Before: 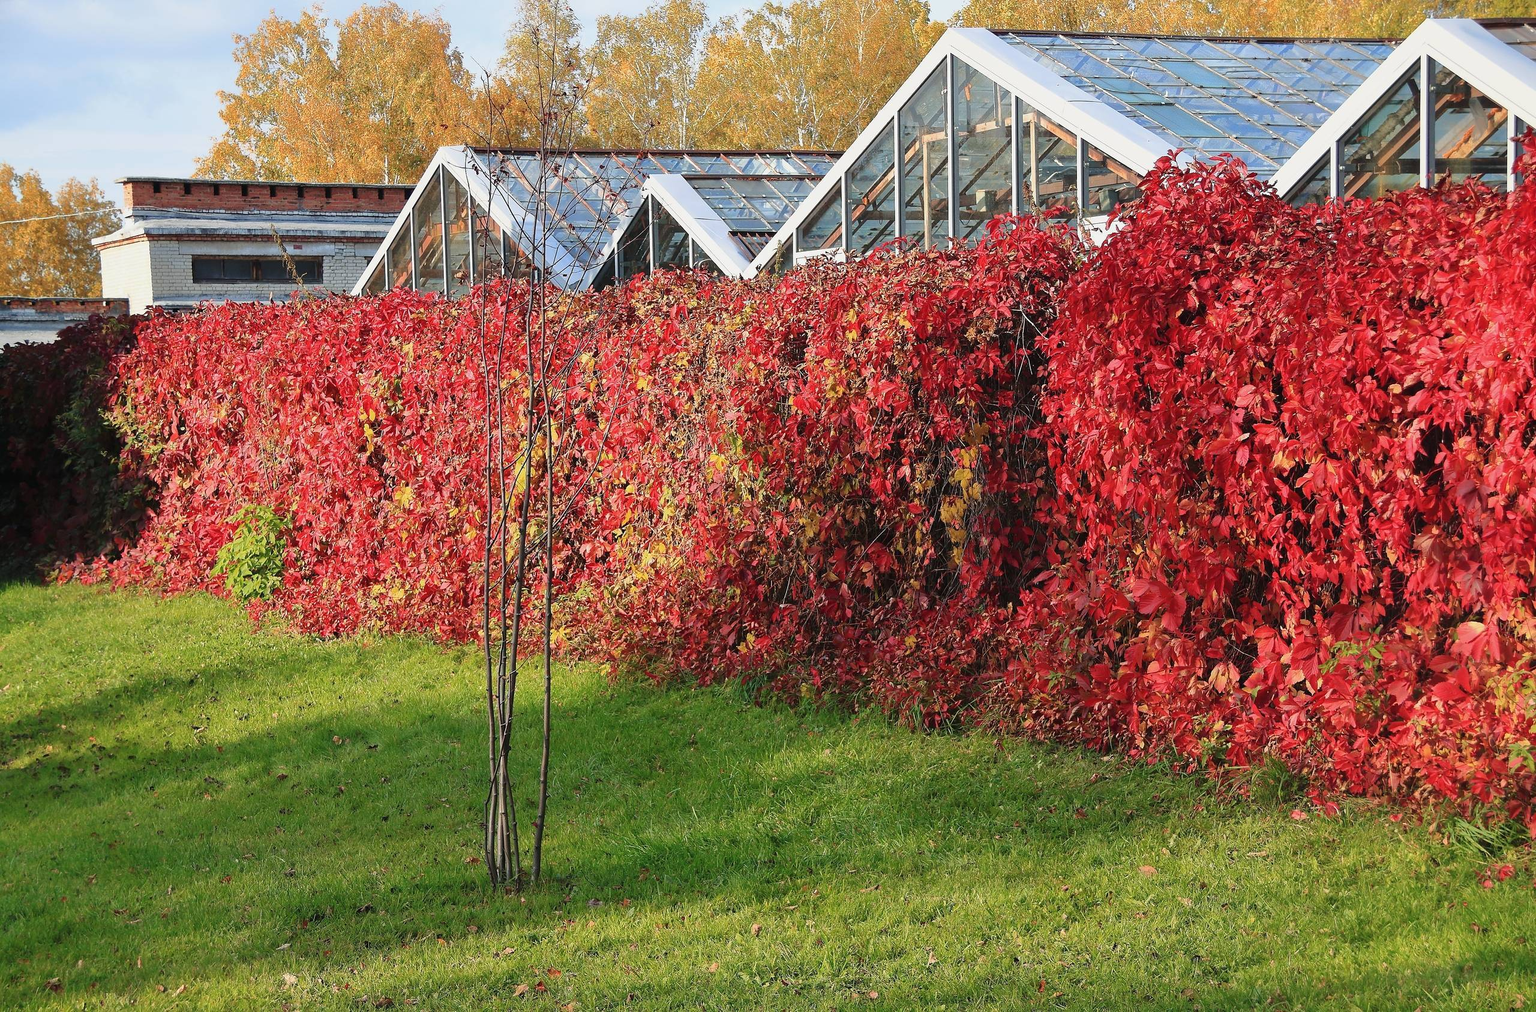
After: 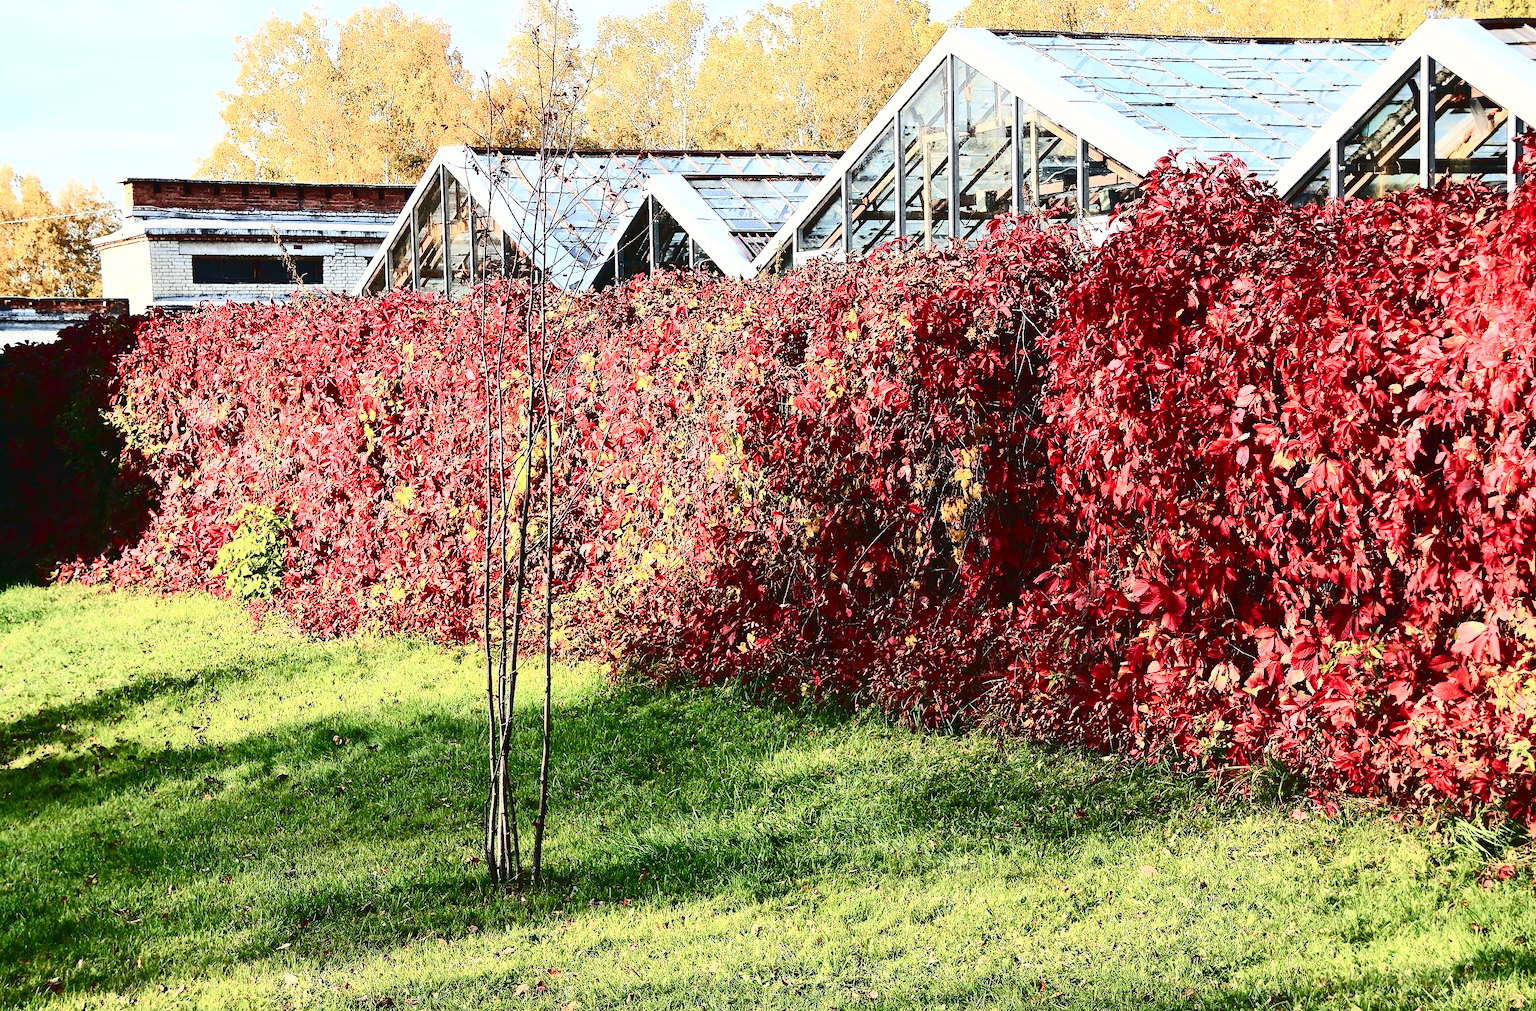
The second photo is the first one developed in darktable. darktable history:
contrast brightness saturation: contrast 0.917, brightness 0.196
tone curve: curves: ch0 [(0, 0) (0.003, 0.039) (0.011, 0.041) (0.025, 0.048) (0.044, 0.065) (0.069, 0.084) (0.1, 0.104) (0.136, 0.137) (0.177, 0.19) (0.224, 0.245) (0.277, 0.32) (0.335, 0.409) (0.399, 0.496) (0.468, 0.58) (0.543, 0.656) (0.623, 0.733) (0.709, 0.796) (0.801, 0.852) (0.898, 0.93) (1, 1)], color space Lab, linked channels, preserve colors none
